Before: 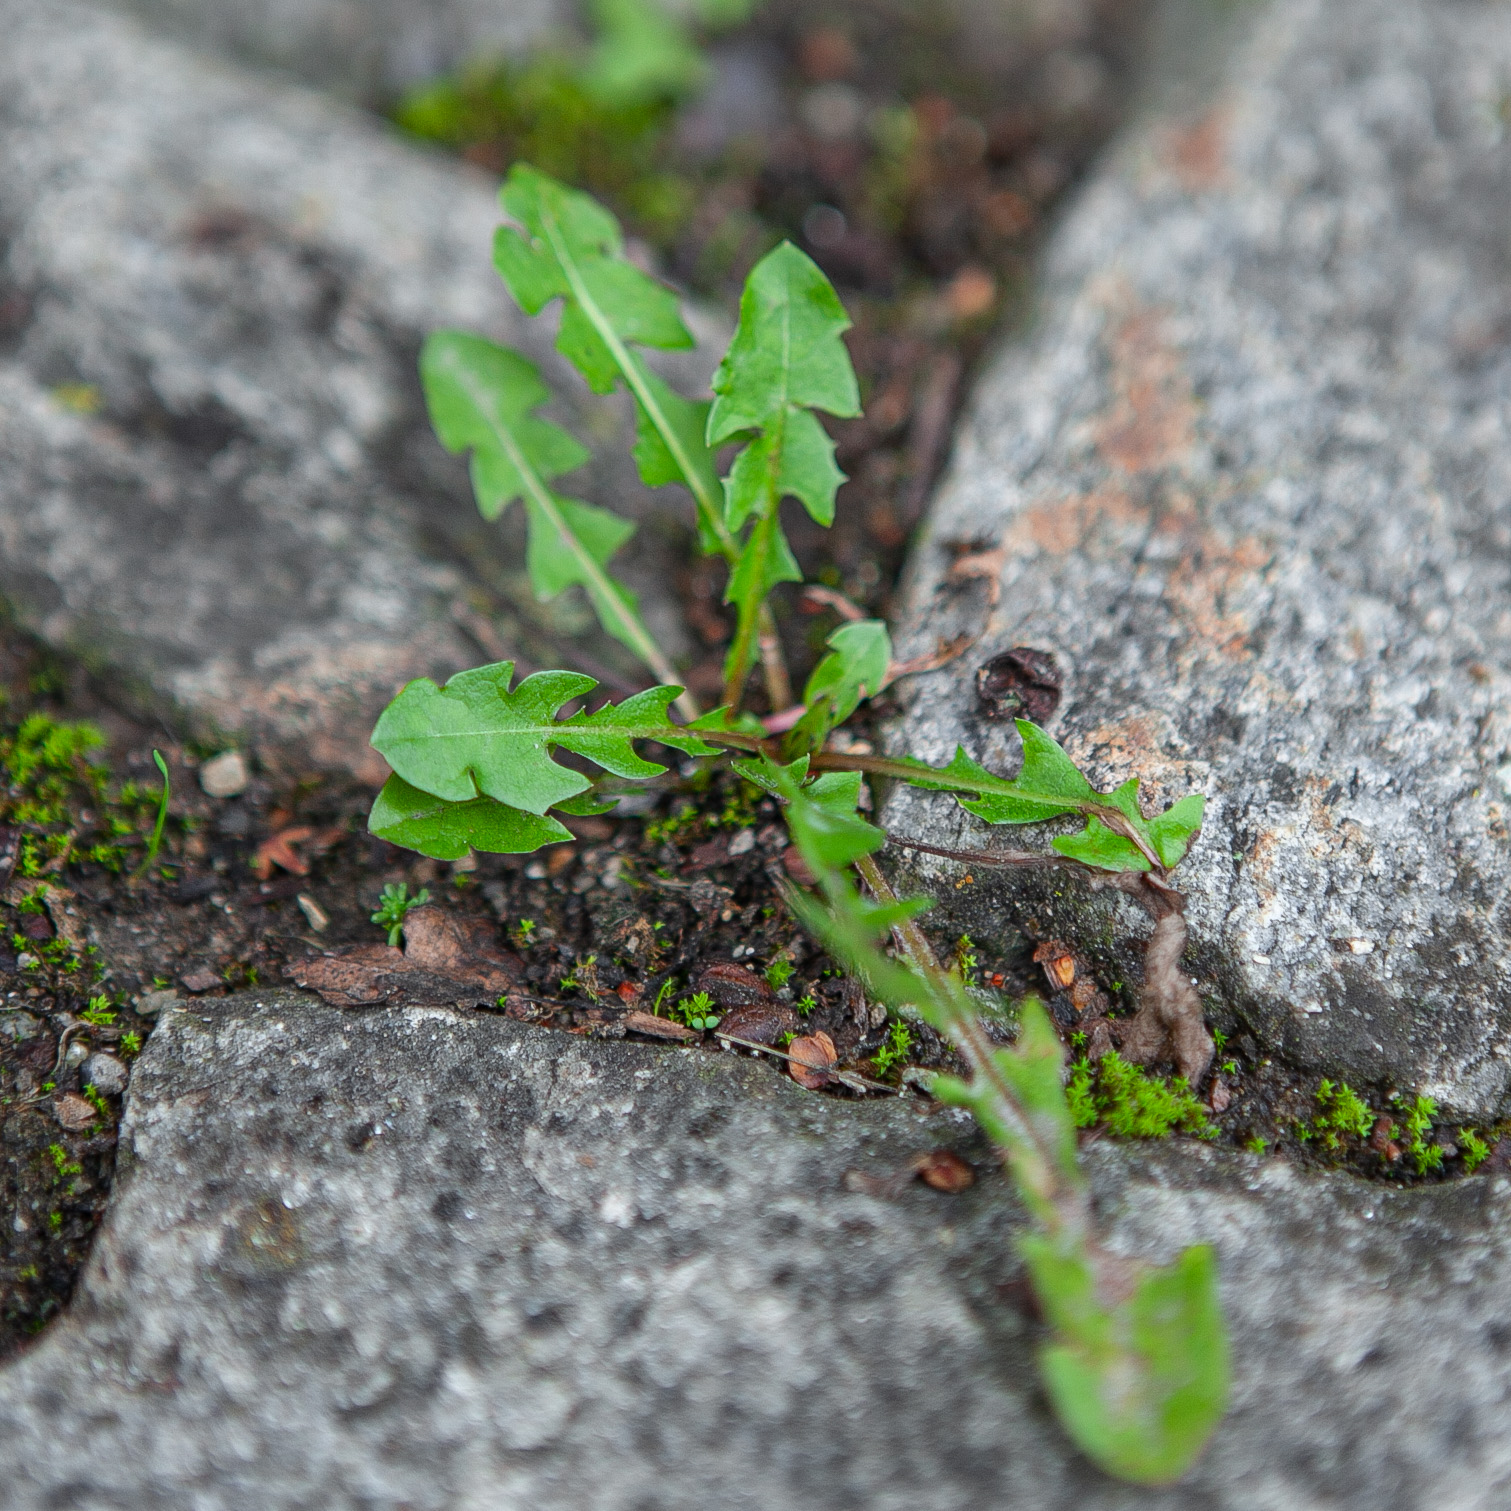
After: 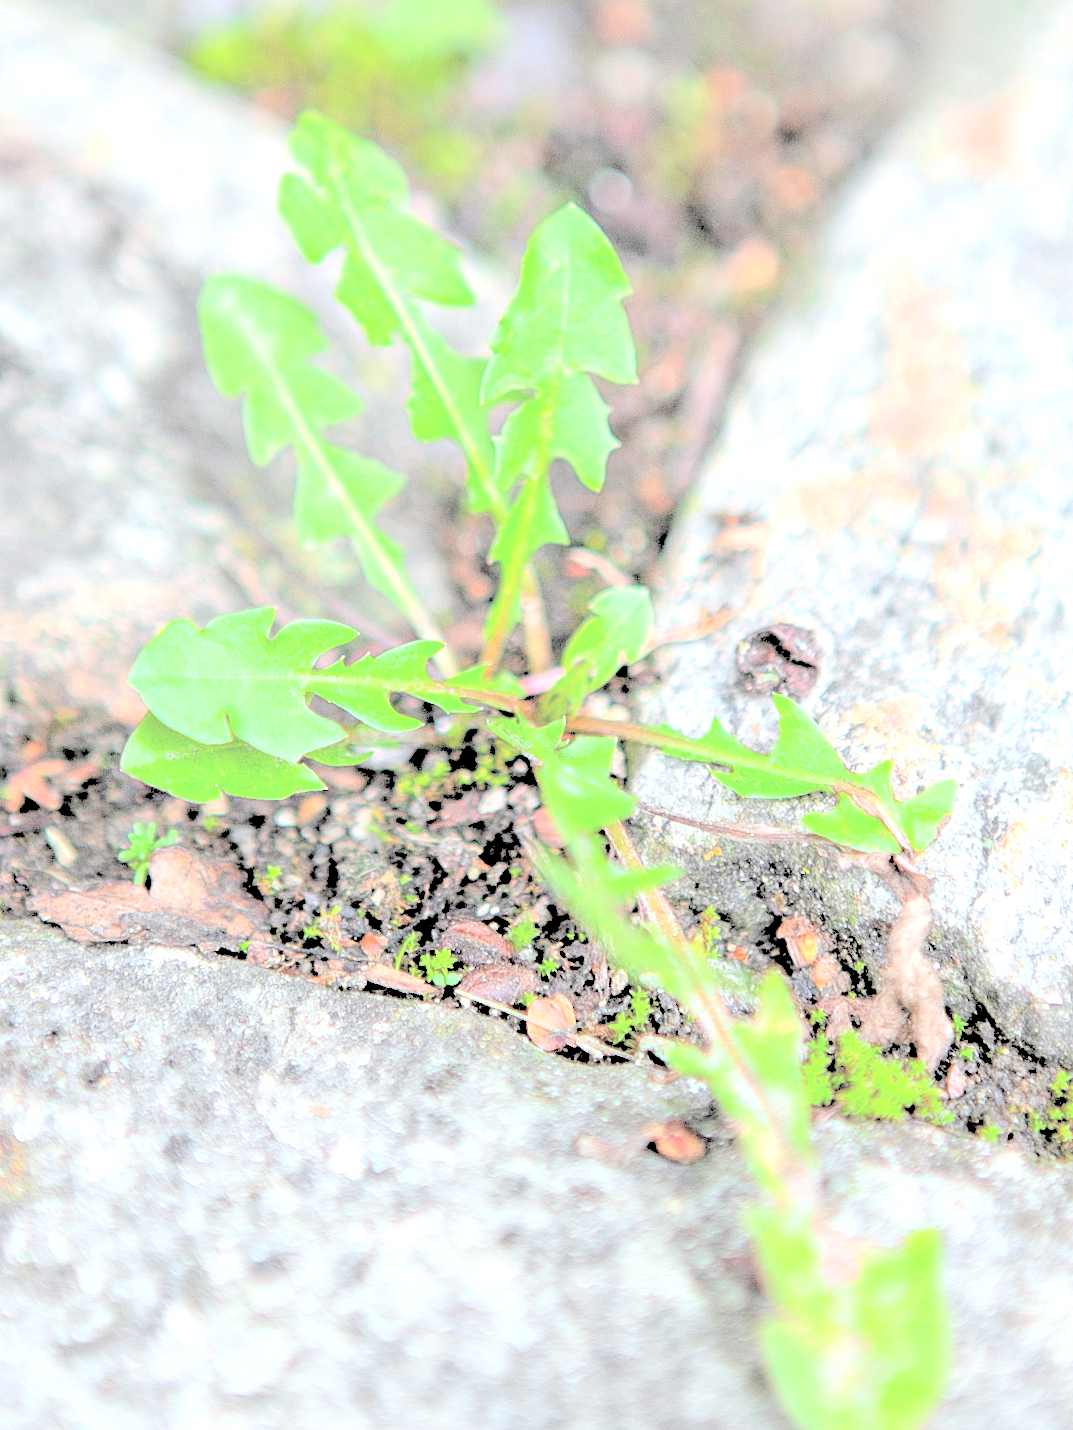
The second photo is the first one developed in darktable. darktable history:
rgb levels: levels [[0.01, 0.419, 0.839], [0, 0.5, 1], [0, 0.5, 1]]
crop and rotate: angle -3.27°, left 14.277%, top 0.028%, right 10.766%, bottom 0.028%
levels: black 3.83%, white 90.64%, levels [0.044, 0.416, 0.908]
contrast brightness saturation: brightness 1
